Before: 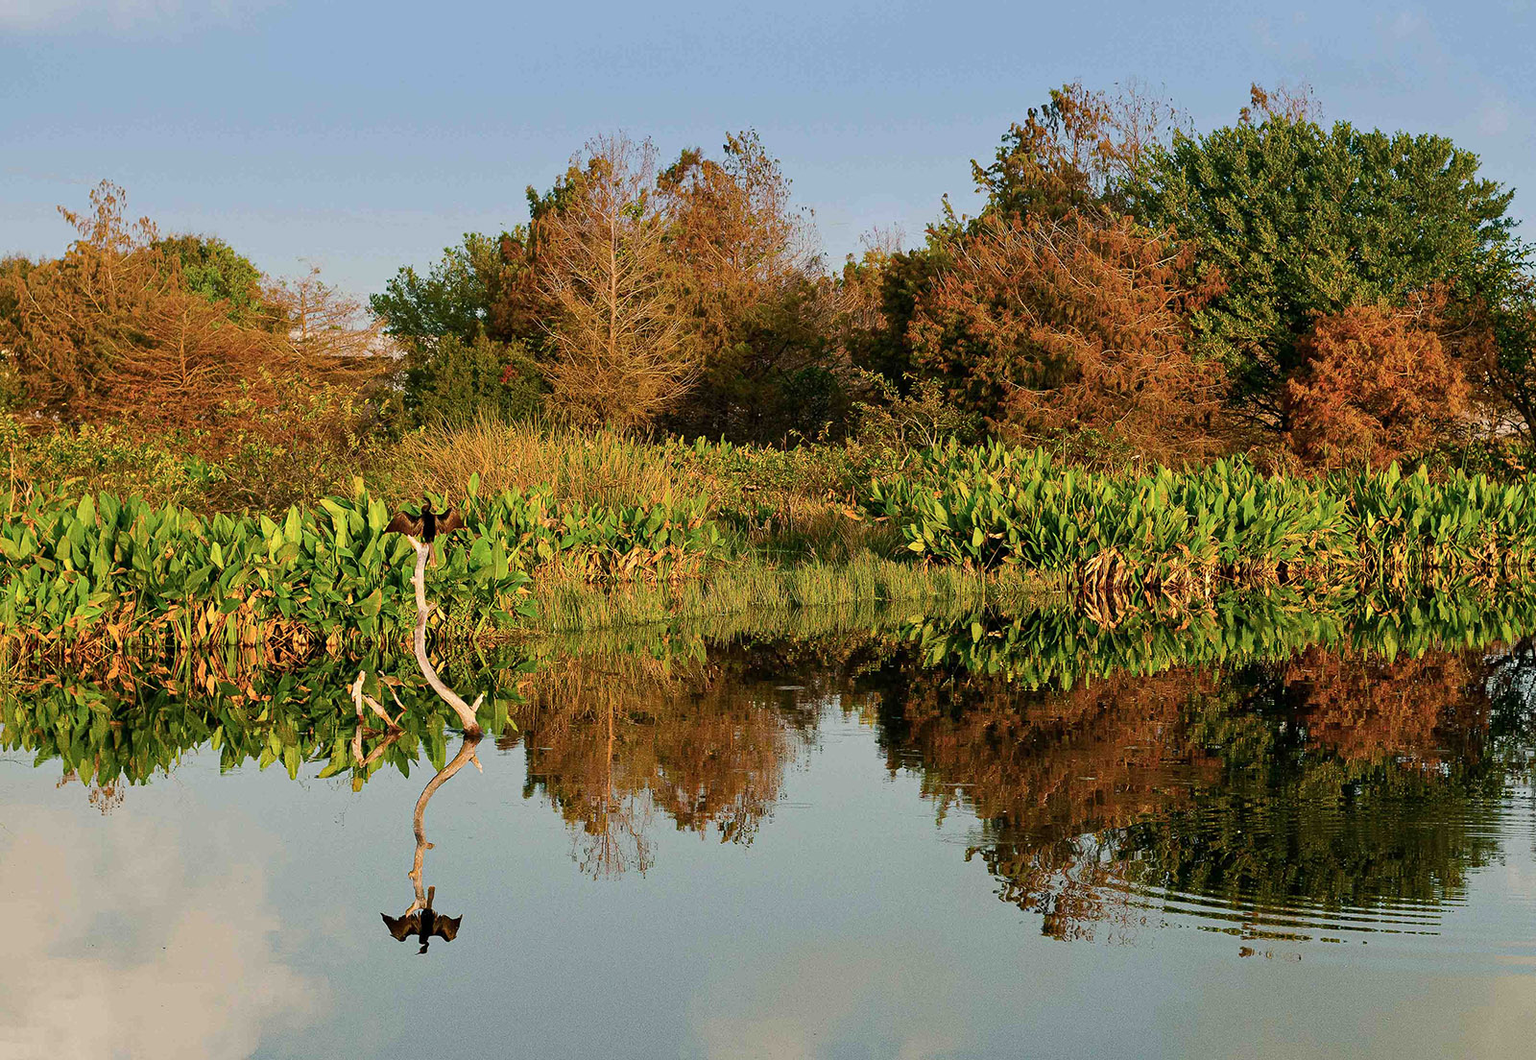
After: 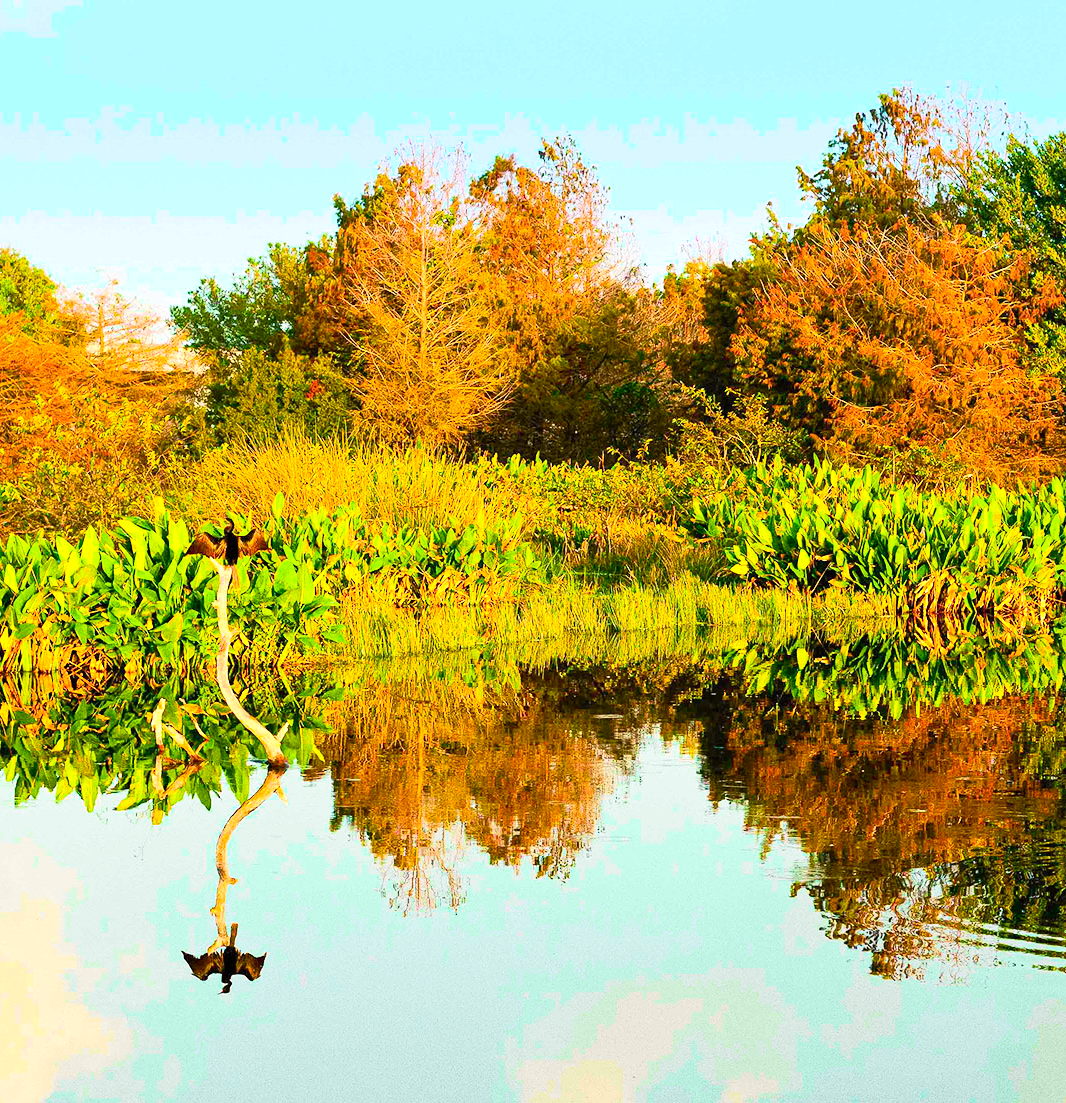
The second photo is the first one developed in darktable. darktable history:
exposure: black level correction 0, exposure 0.9 EV, compensate highlight preservation false
color balance rgb: linear chroma grading › global chroma 15%, perceptual saturation grading › global saturation 30%
crop and rotate: left 13.537%, right 19.796%
tone curve: curves: ch0 [(0, 0) (0.055, 0.057) (0.258, 0.307) (0.434, 0.543) (0.517, 0.657) (0.745, 0.874) (1, 1)]; ch1 [(0, 0) (0.346, 0.307) (0.418, 0.383) (0.46, 0.439) (0.482, 0.493) (0.502, 0.503) (0.517, 0.514) (0.55, 0.561) (0.588, 0.603) (0.646, 0.688) (1, 1)]; ch2 [(0, 0) (0.346, 0.34) (0.431, 0.45) (0.485, 0.499) (0.5, 0.503) (0.527, 0.525) (0.545, 0.562) (0.679, 0.706) (1, 1)], color space Lab, independent channels, preserve colors none
